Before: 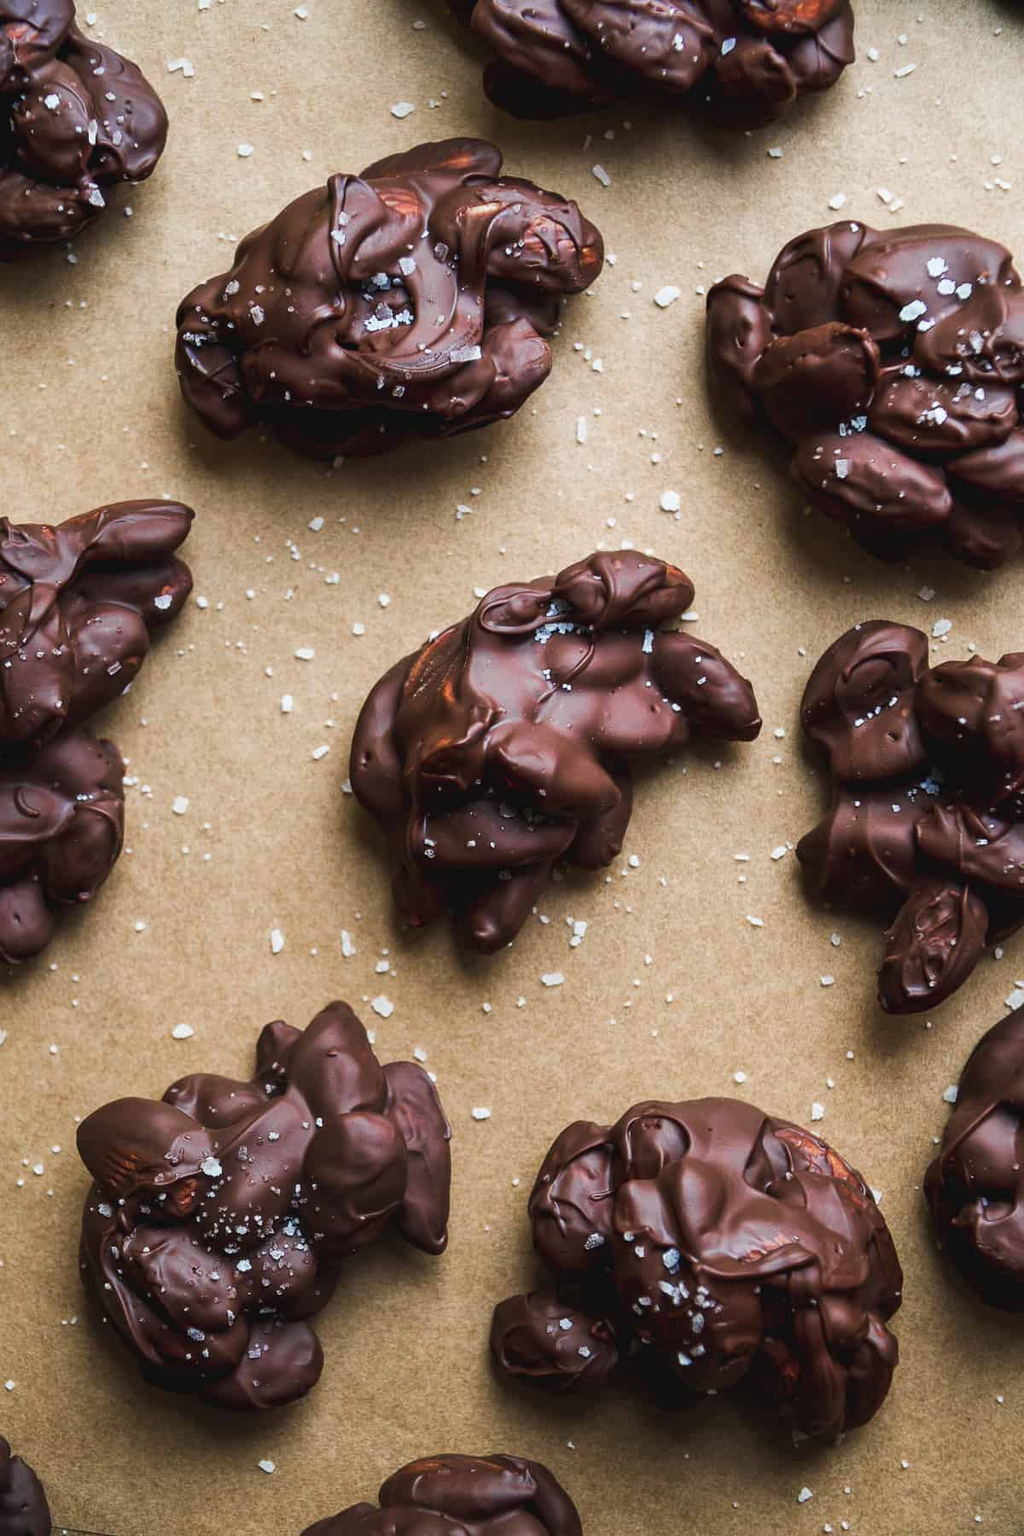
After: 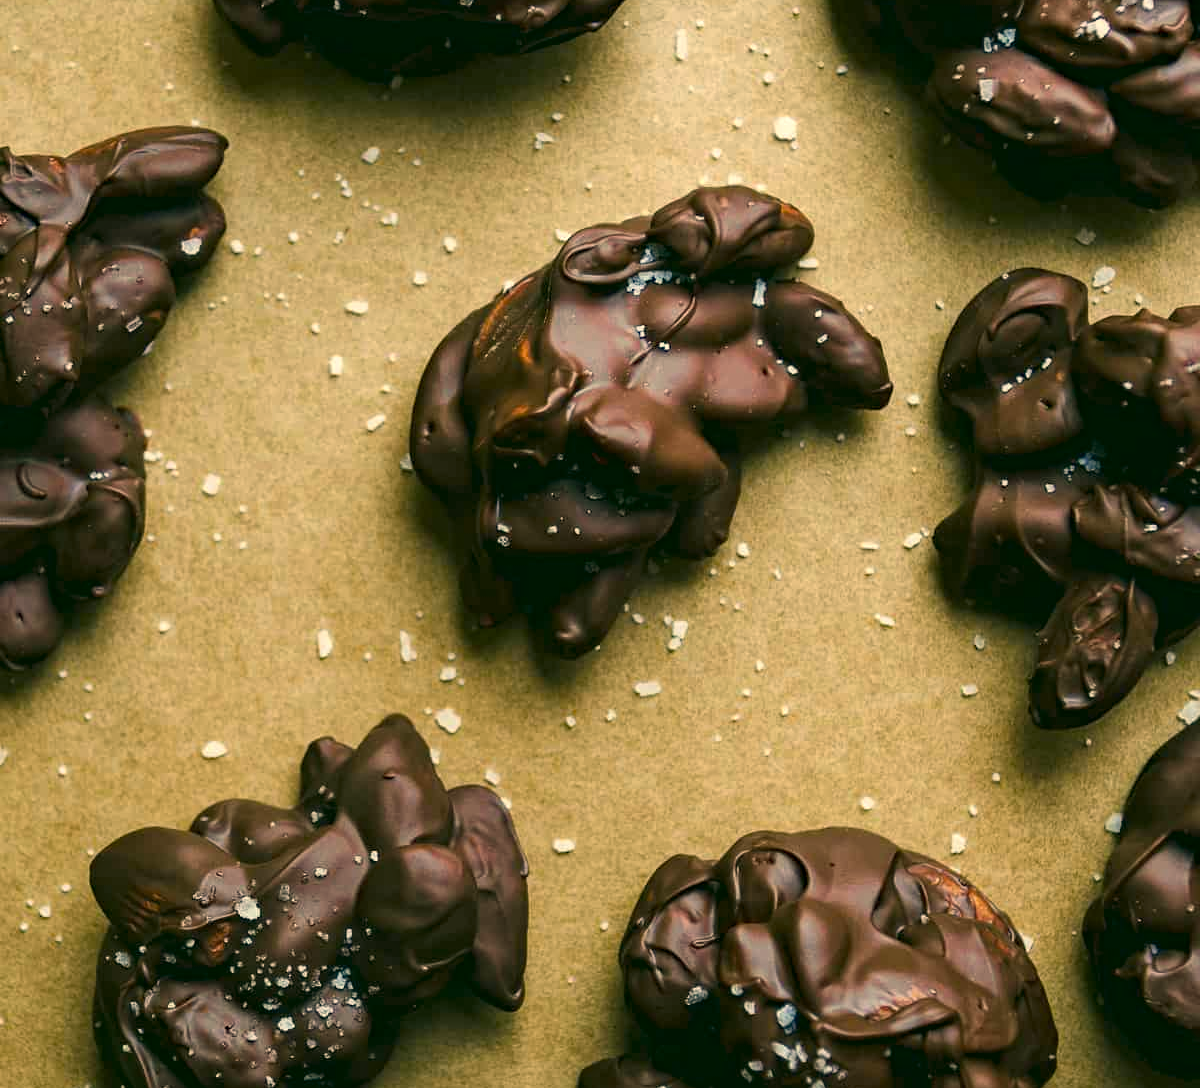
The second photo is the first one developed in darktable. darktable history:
crop and rotate: top 25.511%, bottom 14.005%
haze removal: compatibility mode true, adaptive false
color correction: highlights a* 5.23, highlights b* 24.4, shadows a* -16.19, shadows b* 3.8
